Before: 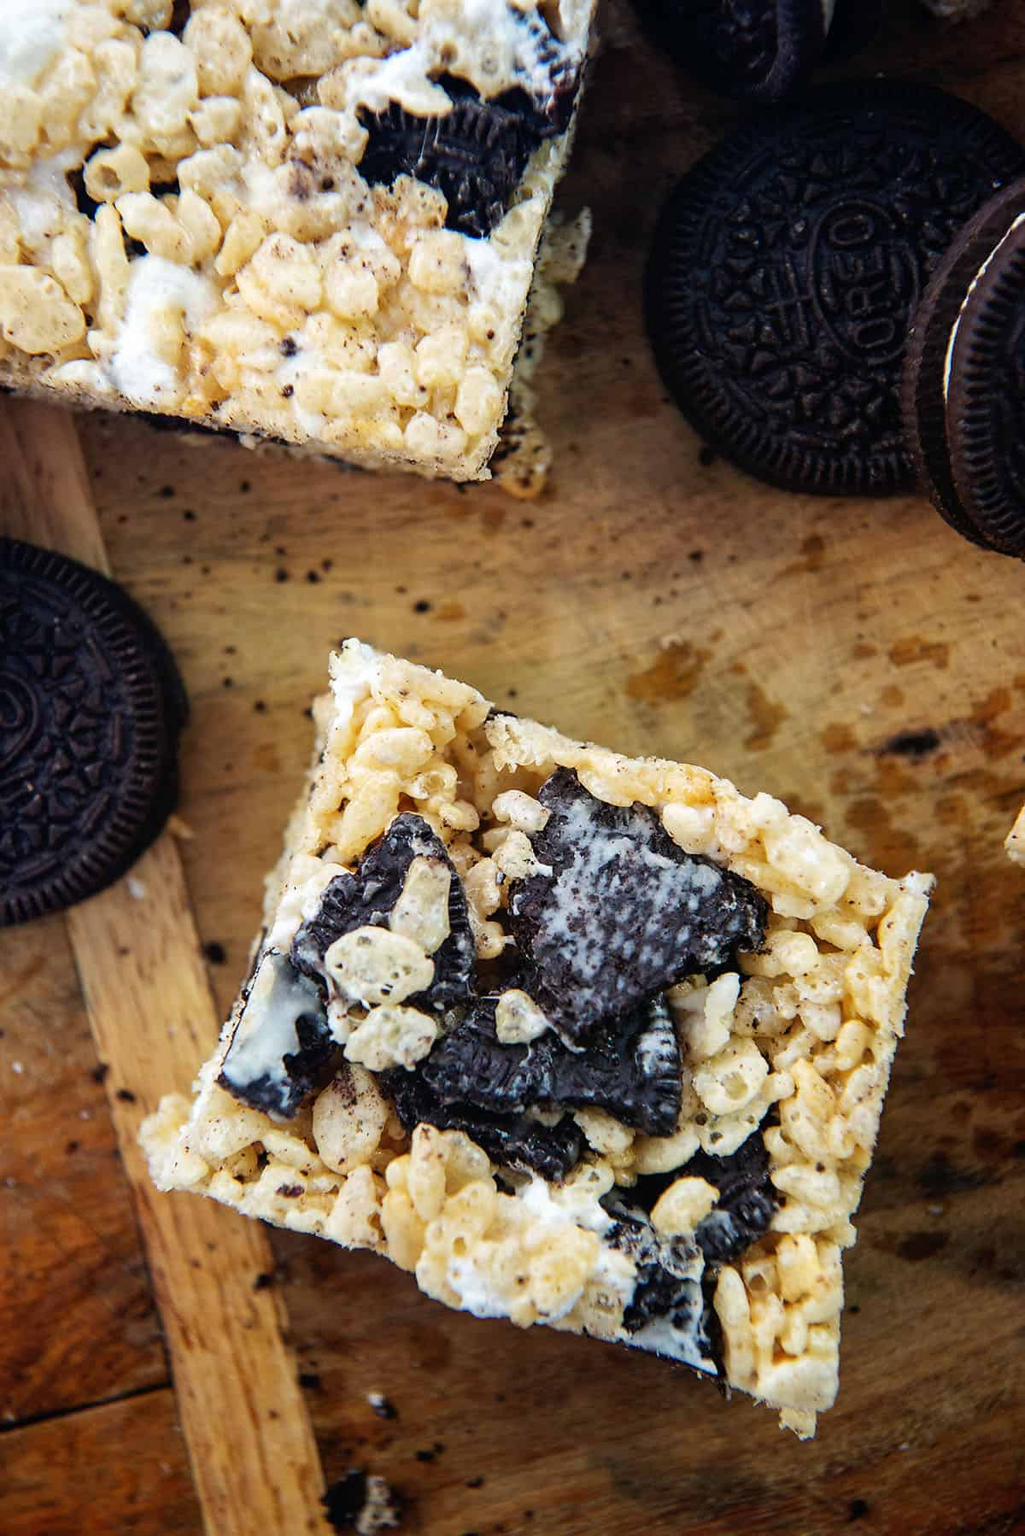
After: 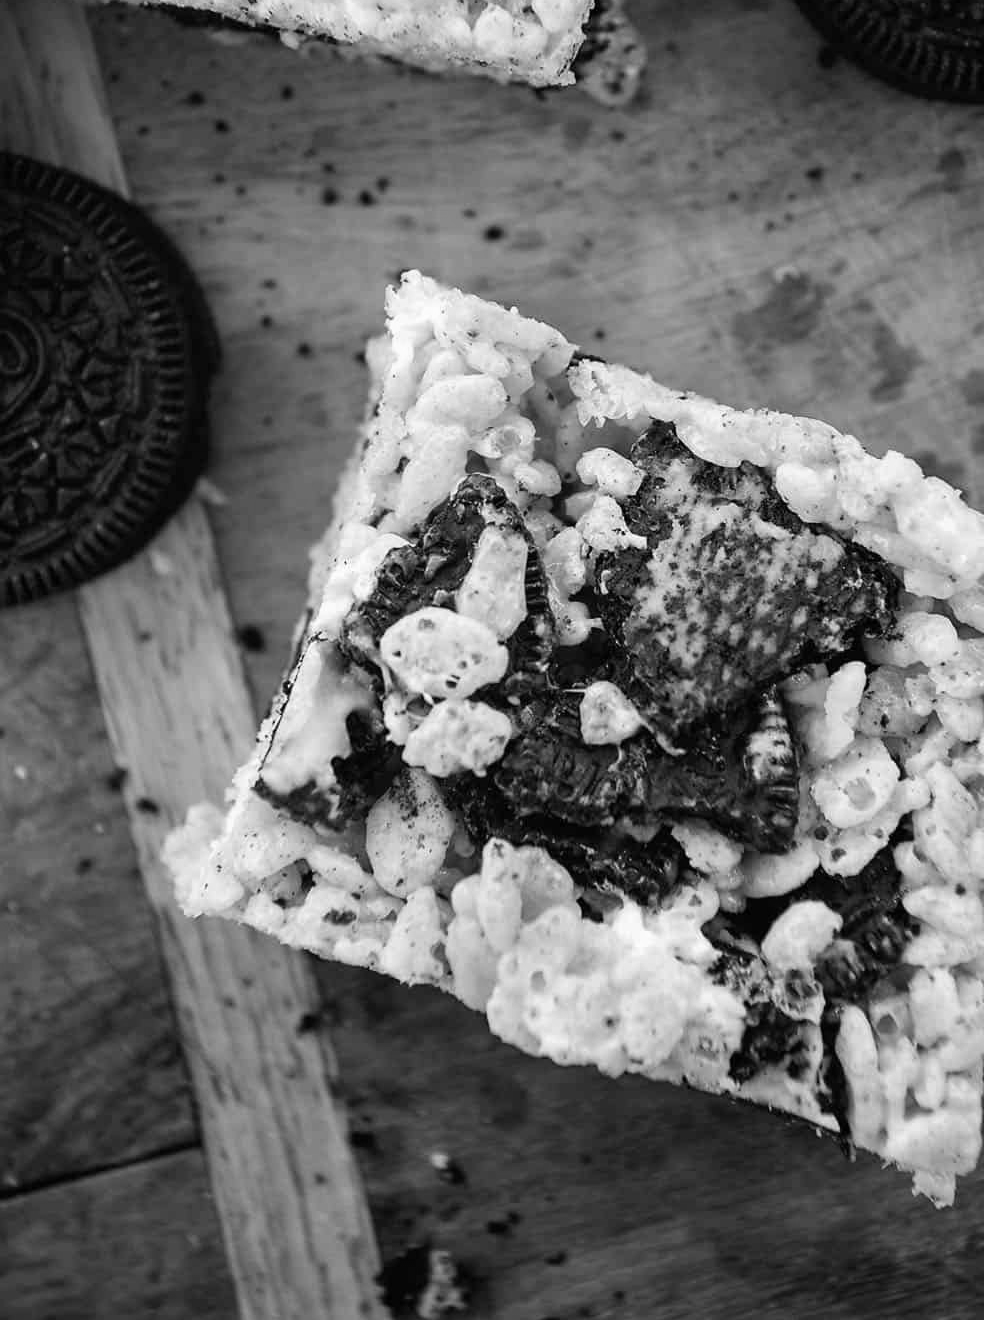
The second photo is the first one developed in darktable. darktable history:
monochrome: a -4.13, b 5.16, size 1
crop: top 26.531%, right 17.959%
